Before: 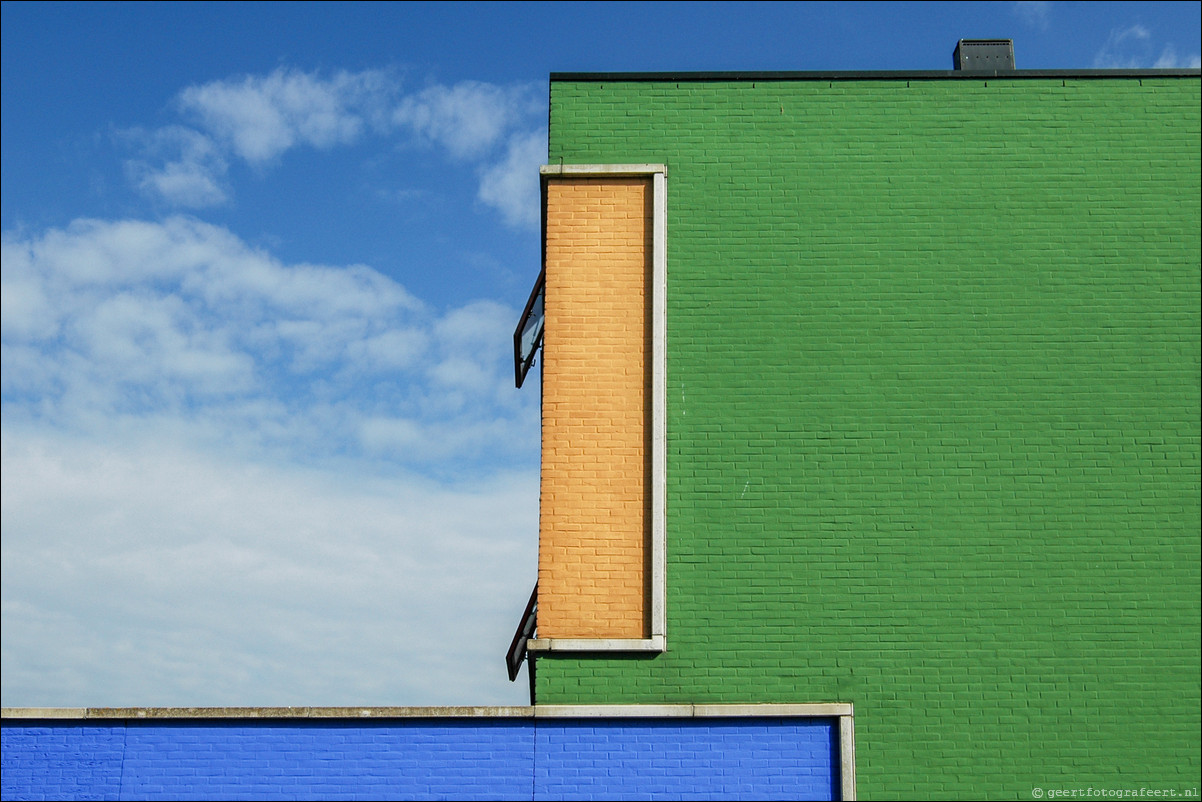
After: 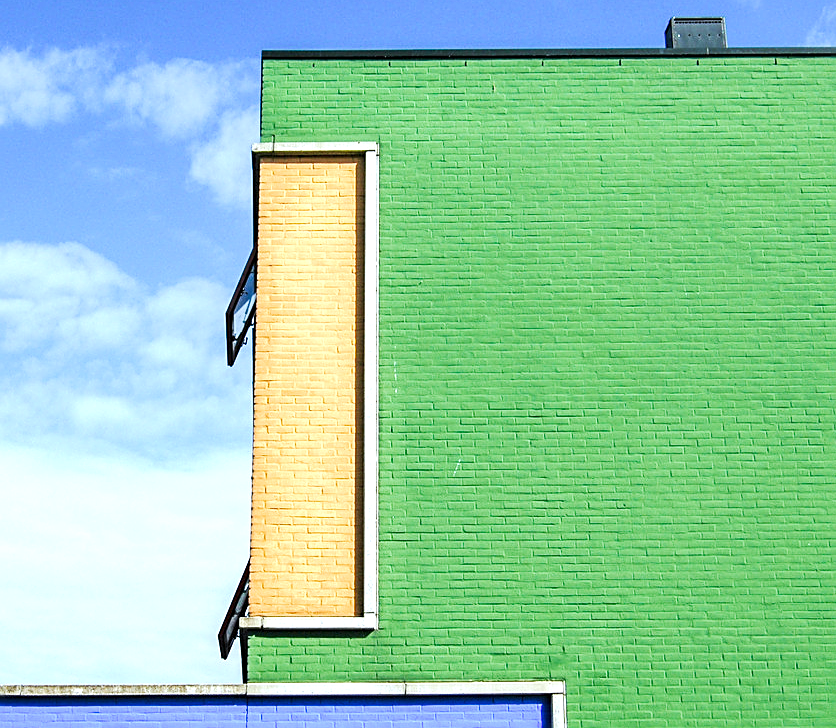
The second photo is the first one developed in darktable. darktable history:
tone curve: curves: ch0 [(0, 0) (0.003, 0.006) (0.011, 0.015) (0.025, 0.032) (0.044, 0.054) (0.069, 0.079) (0.1, 0.111) (0.136, 0.146) (0.177, 0.186) (0.224, 0.229) (0.277, 0.286) (0.335, 0.348) (0.399, 0.426) (0.468, 0.514) (0.543, 0.609) (0.623, 0.706) (0.709, 0.789) (0.801, 0.862) (0.898, 0.926) (1, 1)], preserve colors none
crop and rotate: left 24.034%, top 2.838%, right 6.406%, bottom 6.299%
exposure: exposure 1 EV, compensate highlight preservation false
white balance: red 0.931, blue 1.11
sharpen: on, module defaults
shadows and highlights: shadows 37.27, highlights -28.18, soften with gaussian
